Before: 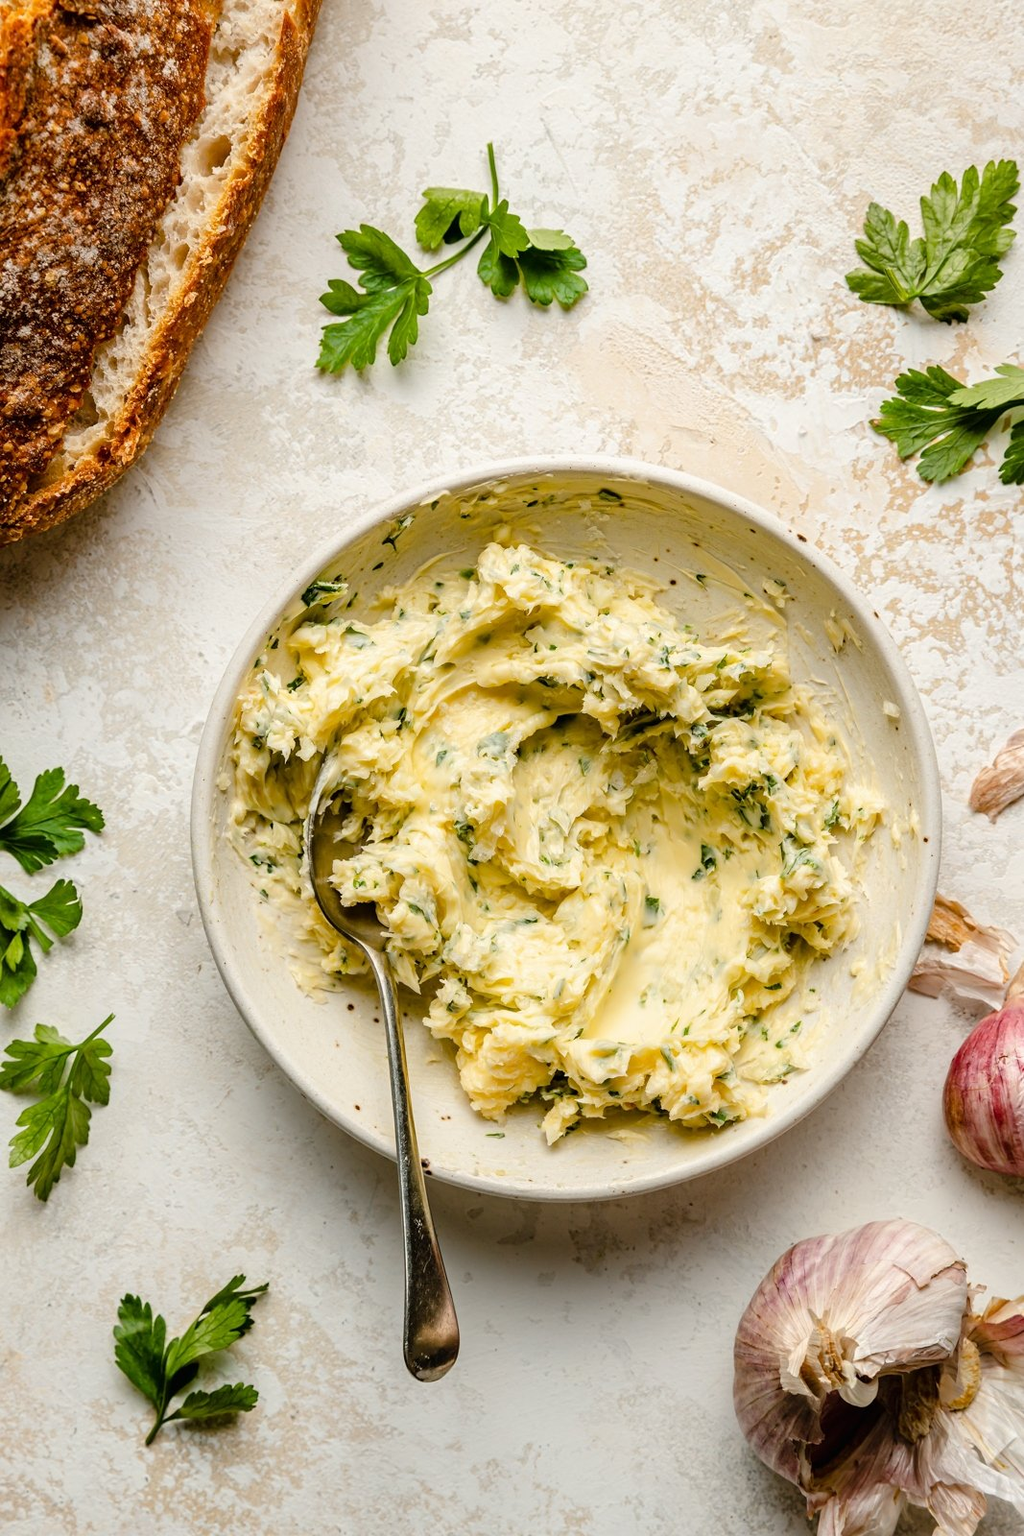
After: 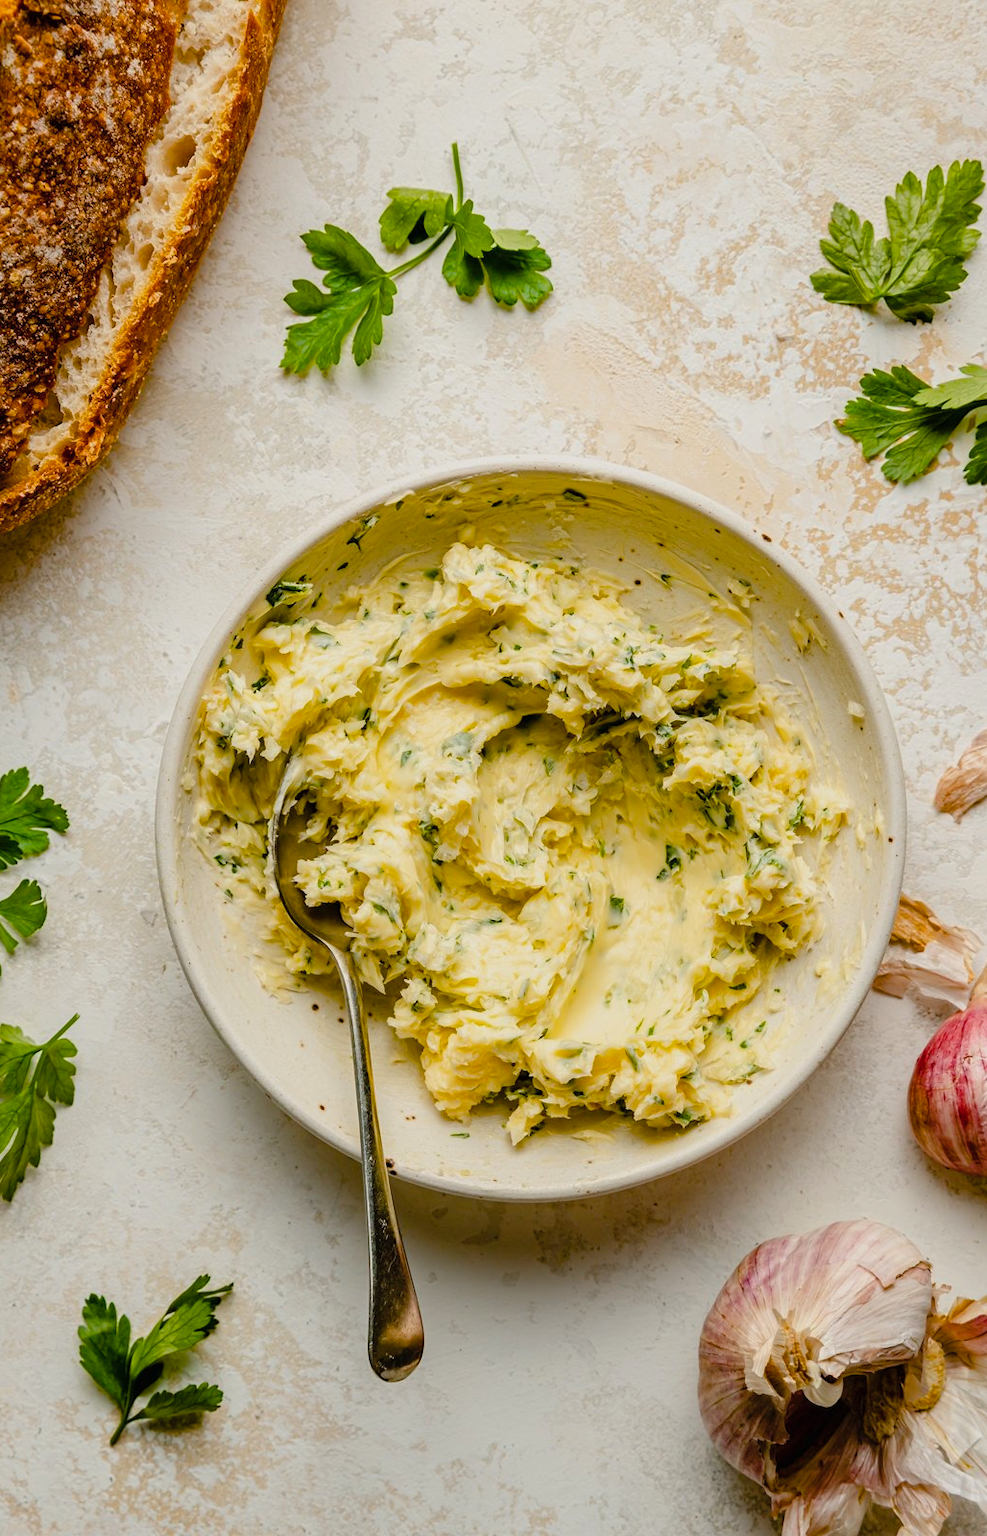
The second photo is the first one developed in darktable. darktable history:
exposure: exposure -0.407 EV, compensate exposure bias true, compensate highlight preservation false
contrast brightness saturation: contrast 0.051, brightness 0.056, saturation 0.009
crop and rotate: left 3.492%
color balance rgb: linear chroma grading › global chroma 8.943%, perceptual saturation grading › global saturation 20%, perceptual saturation grading › highlights -25.142%, perceptual saturation grading › shadows 24.68%, global vibrance 20%
